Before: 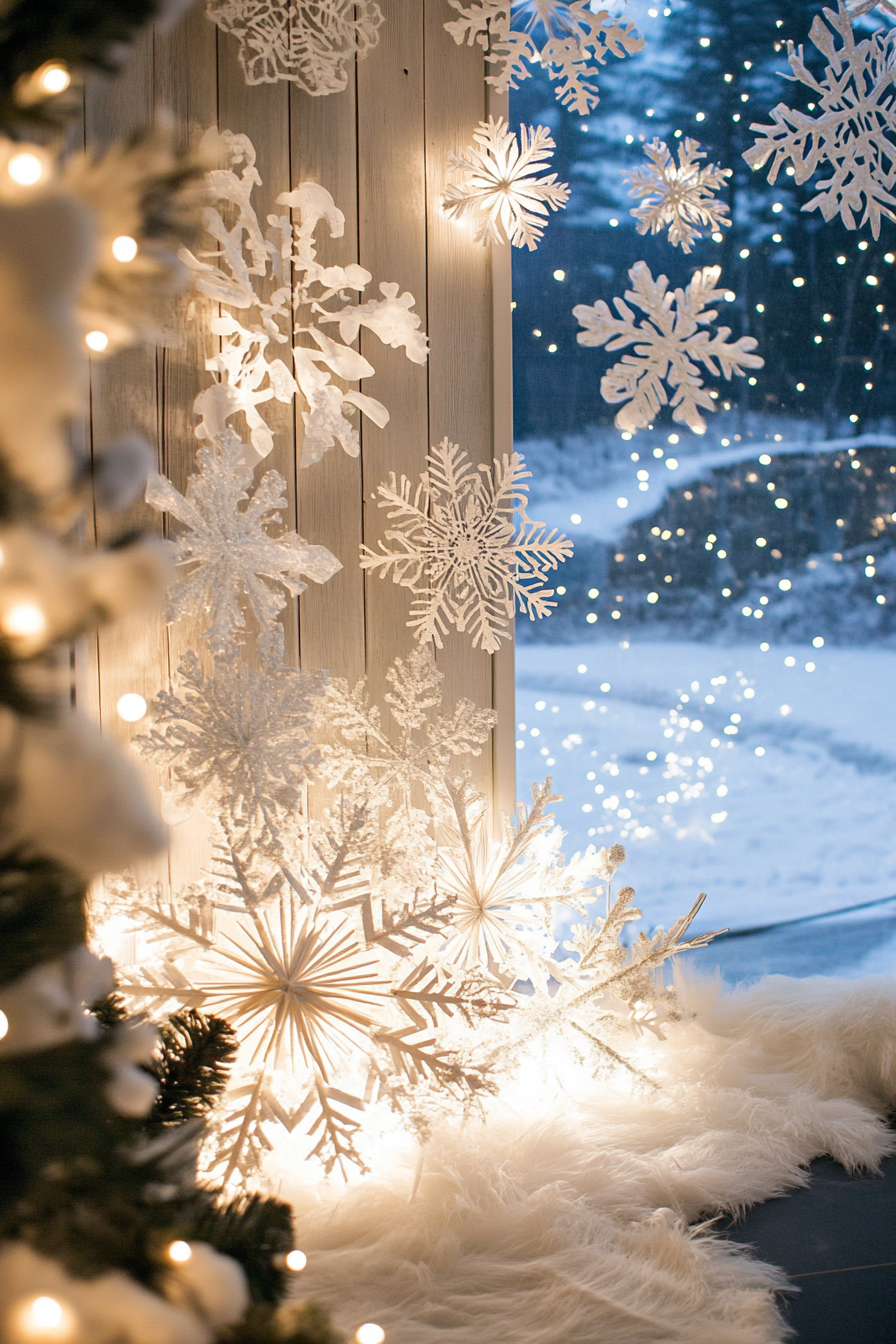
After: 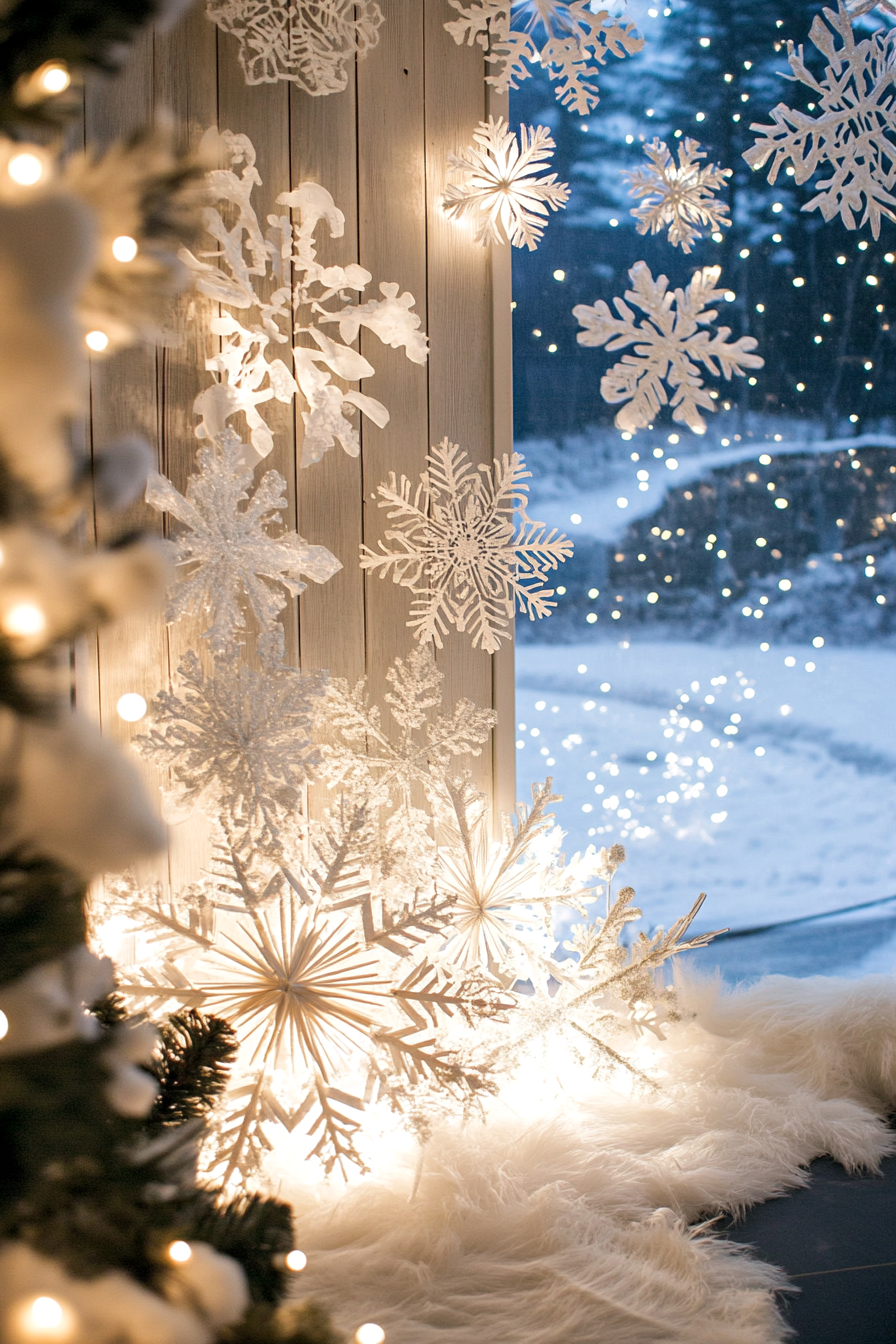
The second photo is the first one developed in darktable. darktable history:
local contrast: highlights 102%, shadows 98%, detail 120%, midtone range 0.2
